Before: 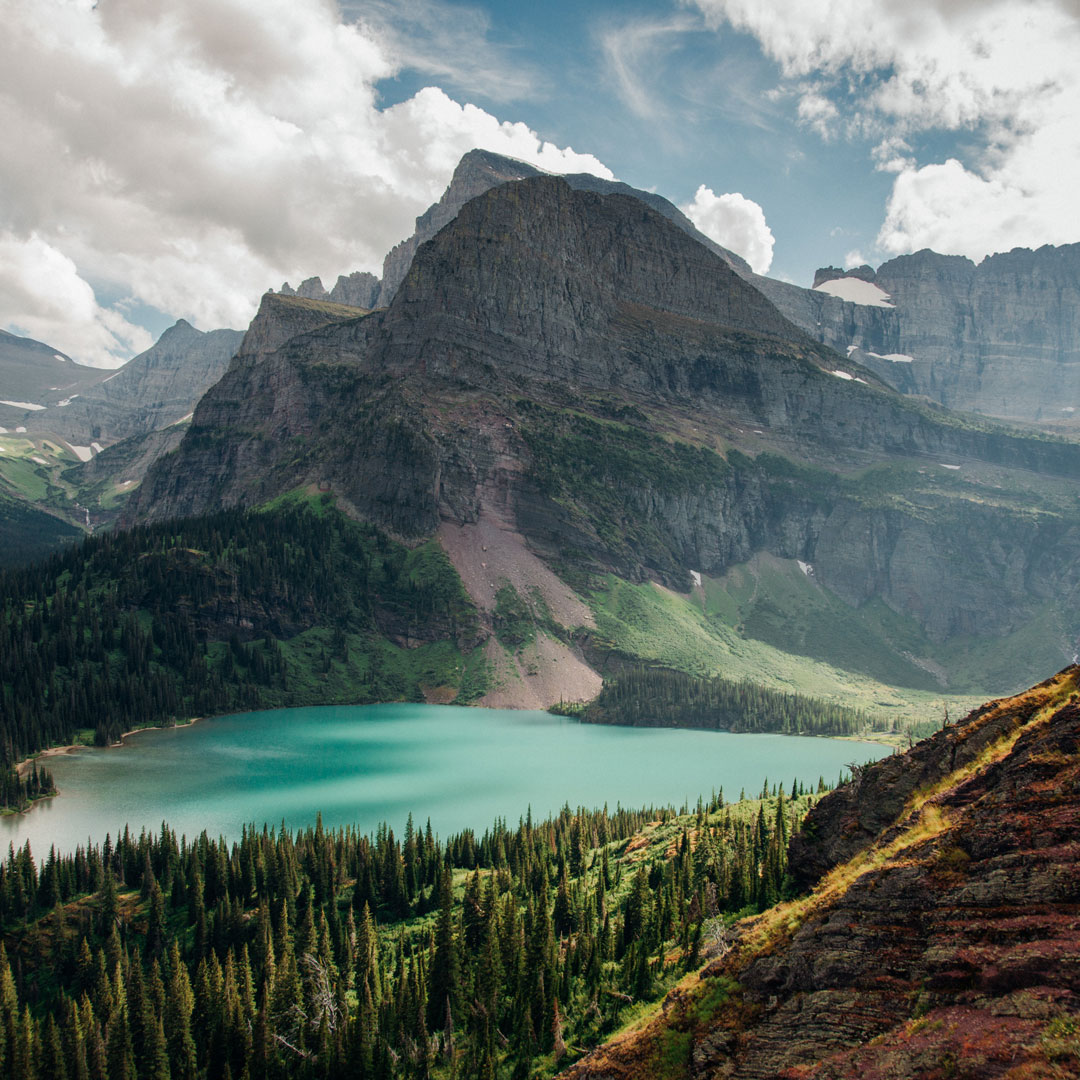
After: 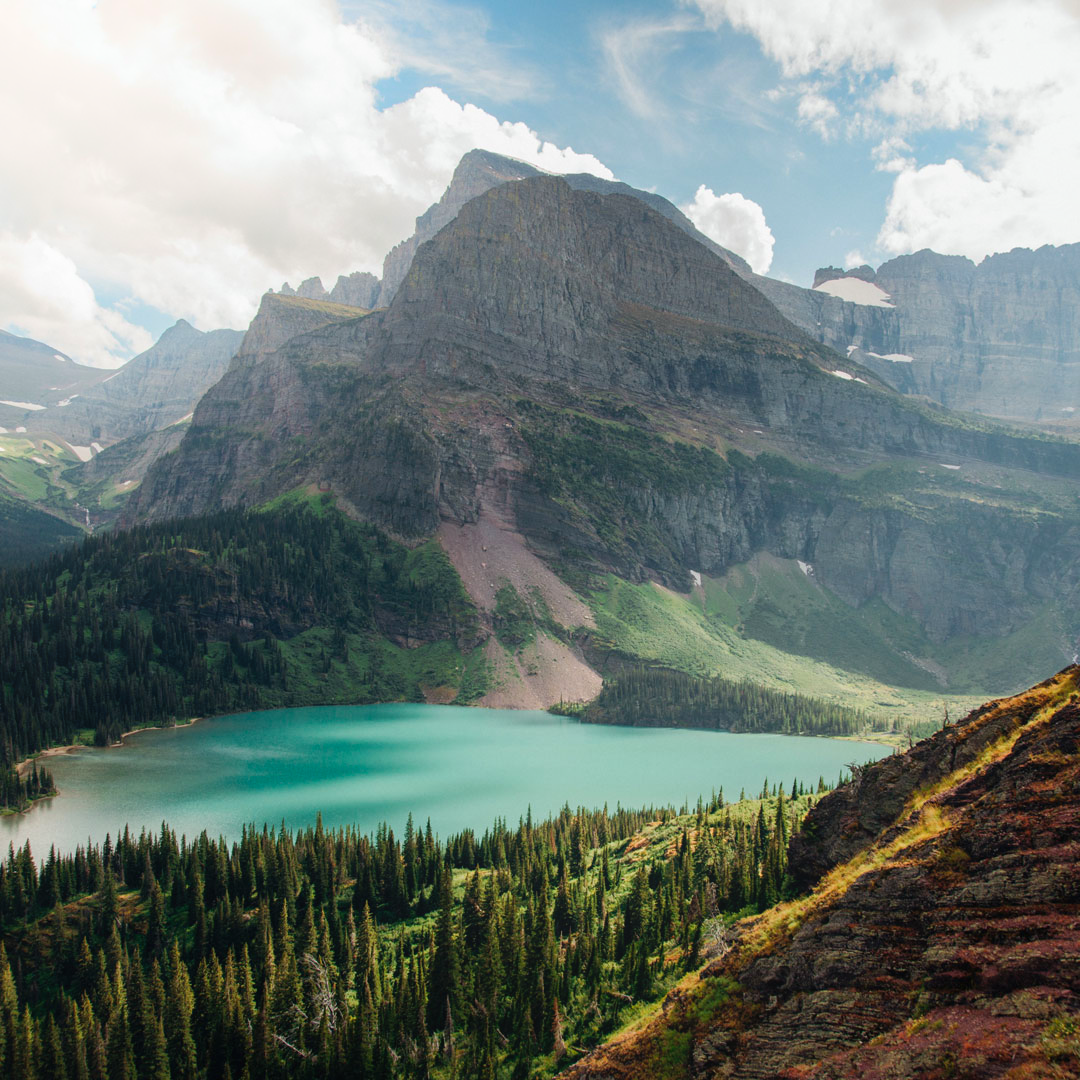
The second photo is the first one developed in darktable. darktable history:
bloom: size 40%
color balance rgb: global vibrance 20%
